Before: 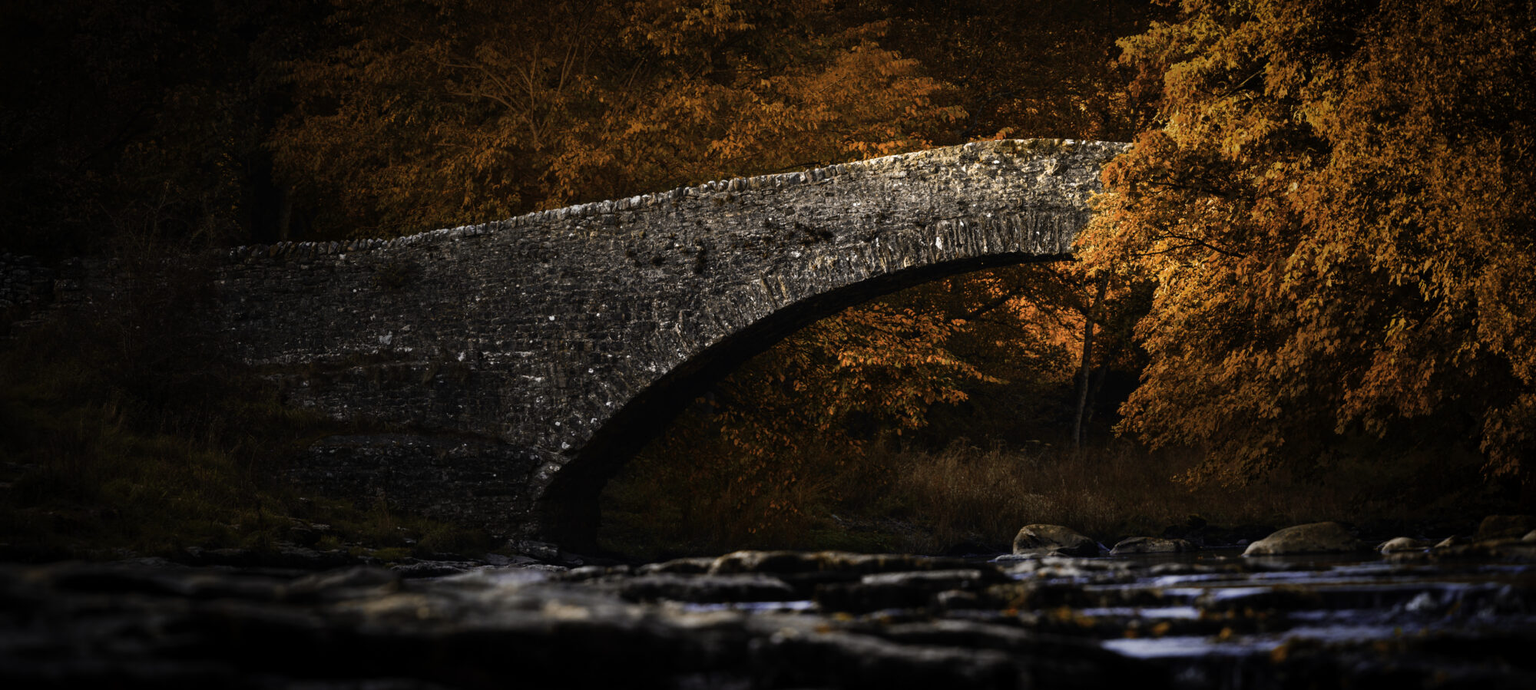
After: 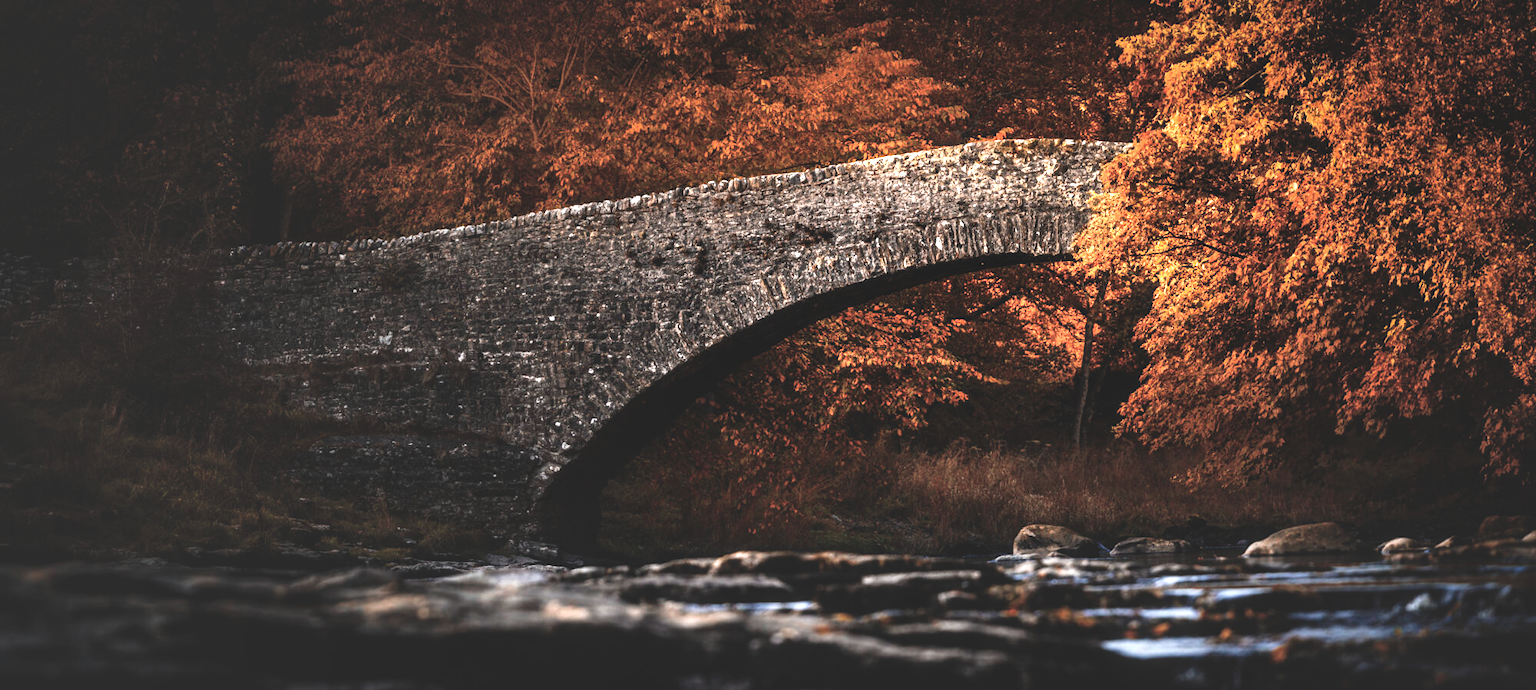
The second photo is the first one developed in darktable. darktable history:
local contrast: highlights 80%, shadows 57%, detail 175%, midtone range 0.602
exposure: black level correction -0.028, compensate highlight preservation false
